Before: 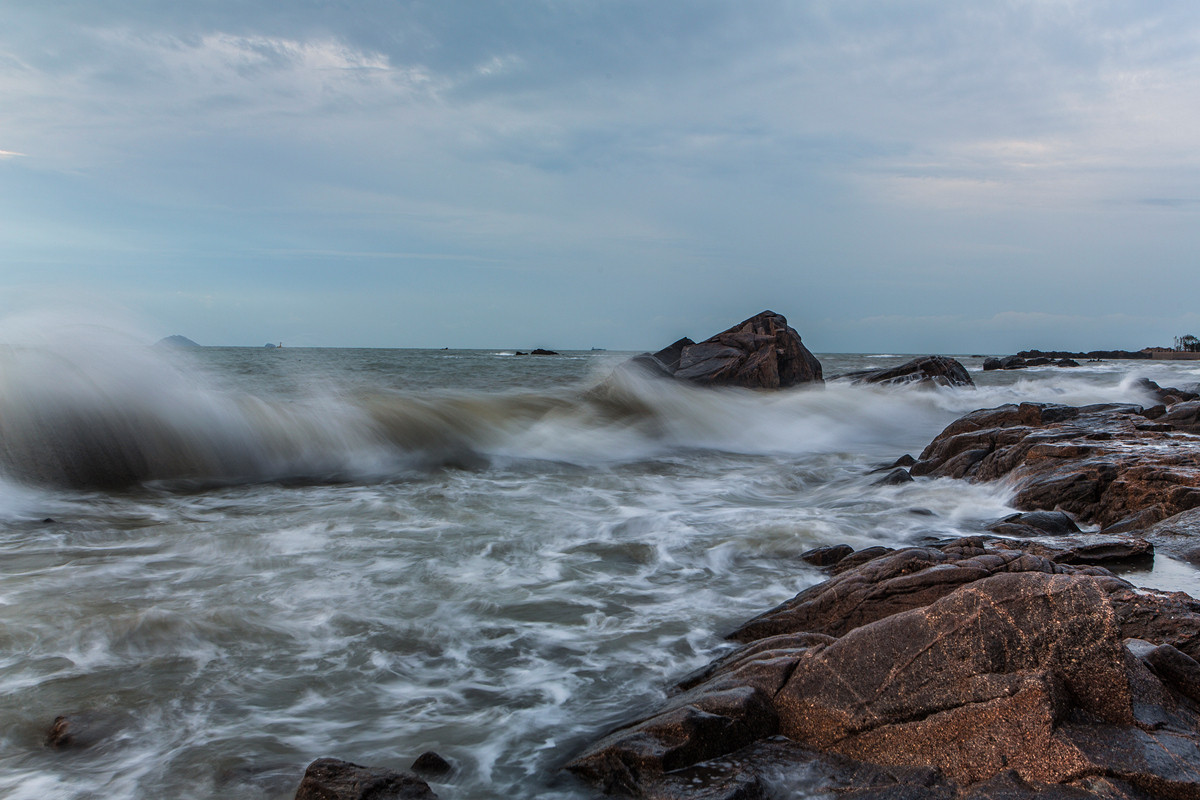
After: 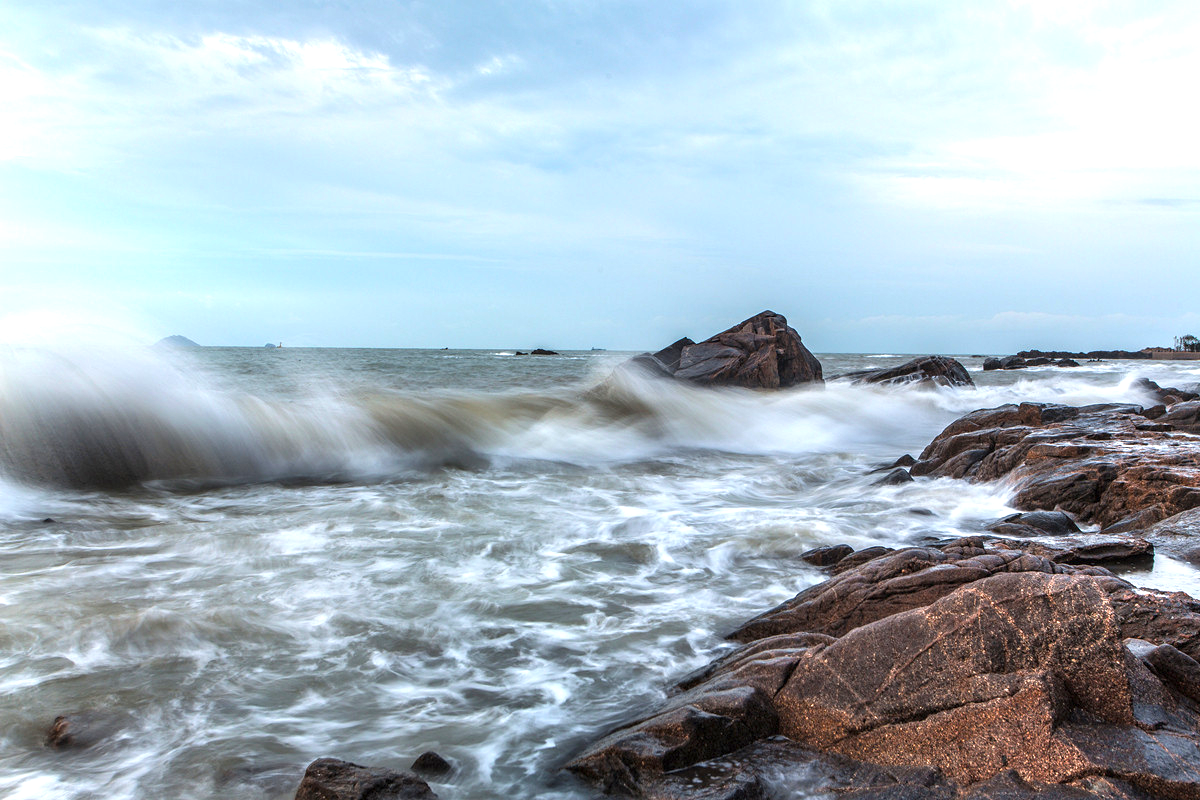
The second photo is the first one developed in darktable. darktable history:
exposure: exposure 1.136 EV, compensate exposure bias true, compensate highlight preservation false
